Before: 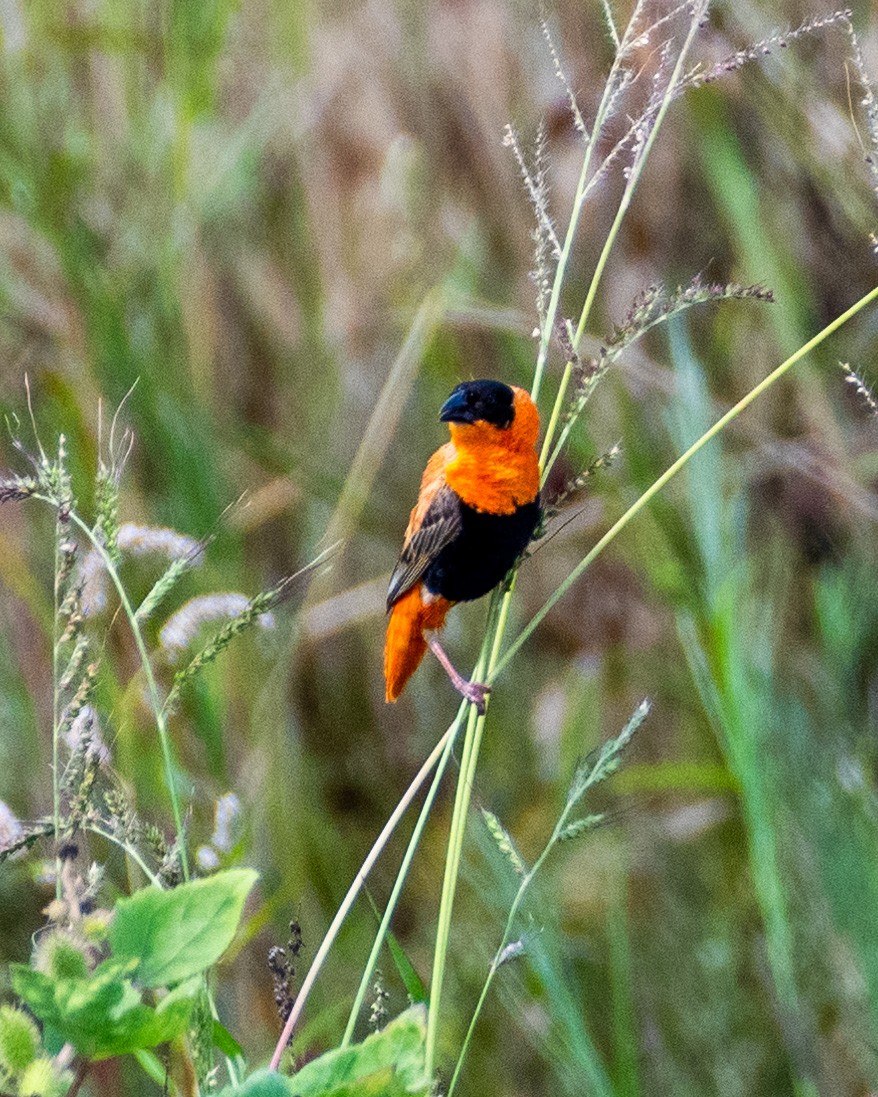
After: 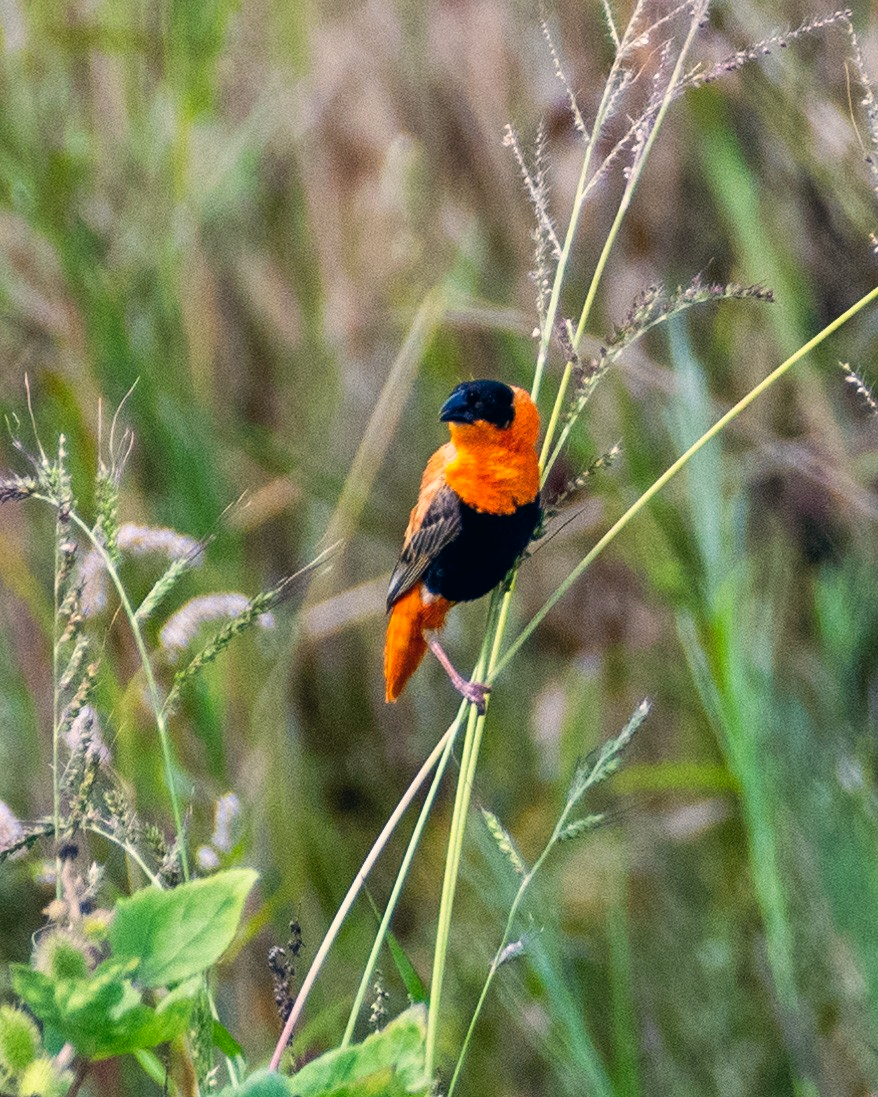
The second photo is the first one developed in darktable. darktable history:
color correction: highlights a* 5.48, highlights b* 5.35, shadows a* -4.76, shadows b* -5.05
shadows and highlights: shadows 31.66, highlights -33.21, soften with gaussian
